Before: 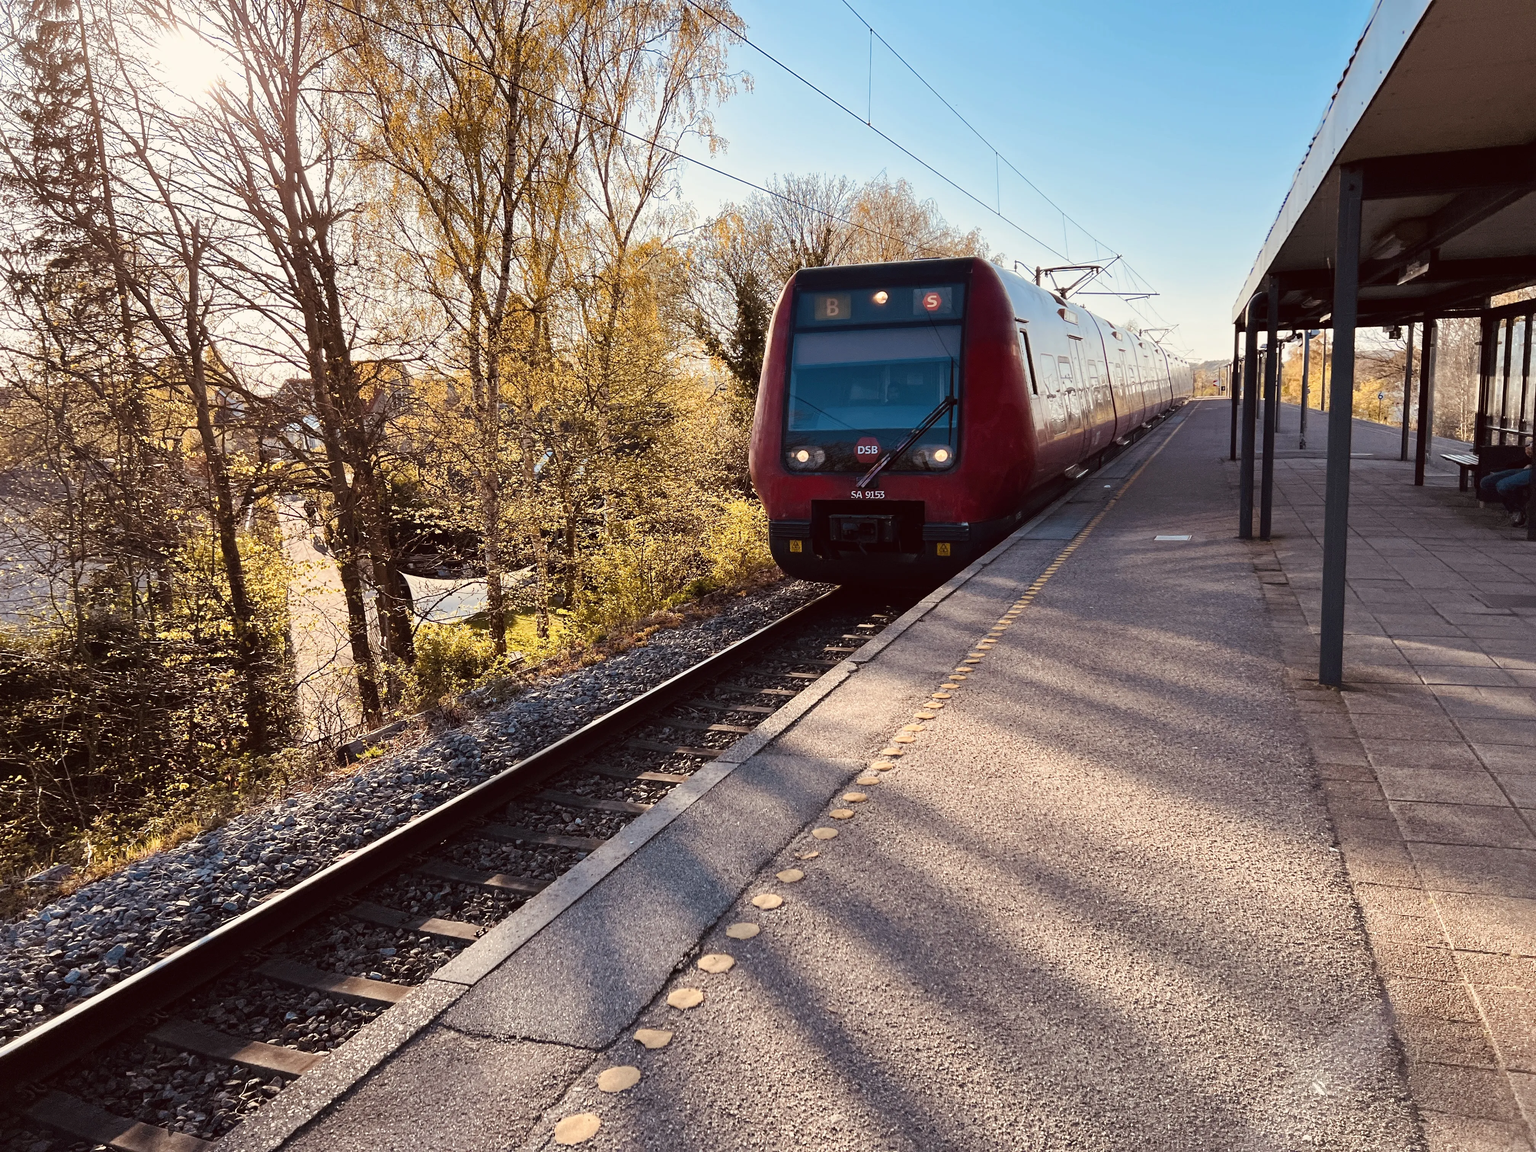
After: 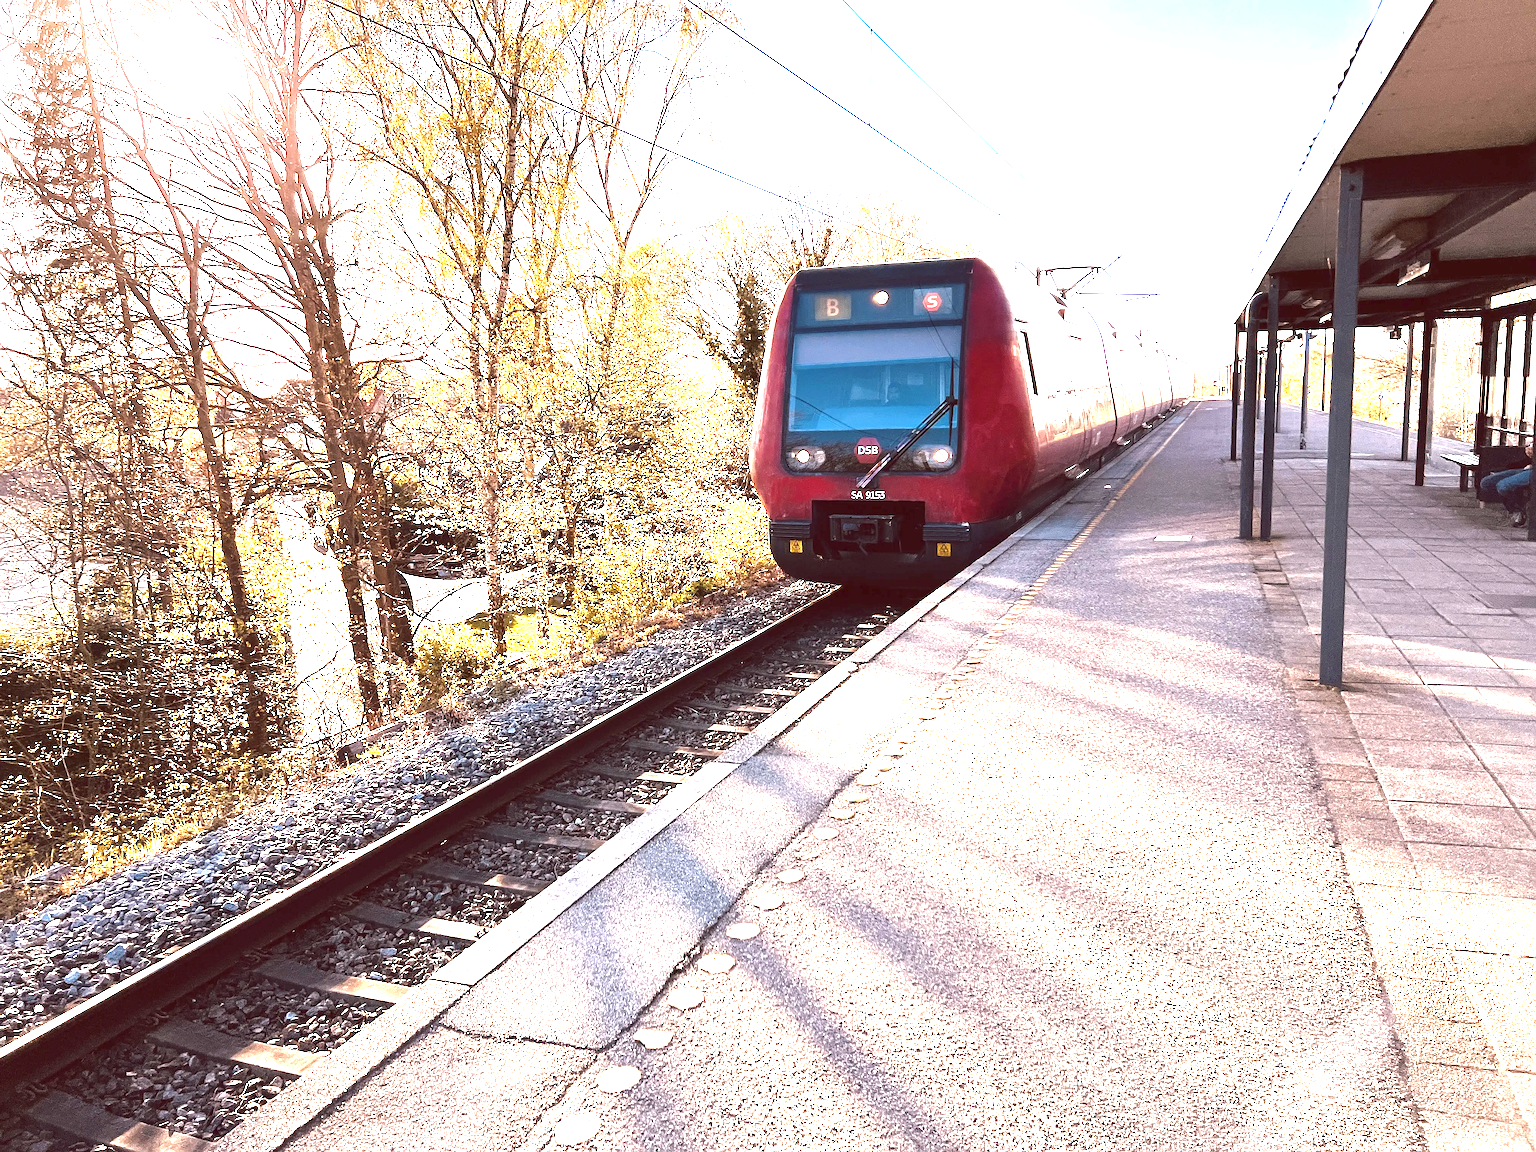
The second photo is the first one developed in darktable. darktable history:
sharpen: radius 1.857, amount 0.398, threshold 1.283
exposure: exposure 2.245 EV, compensate highlight preservation false
